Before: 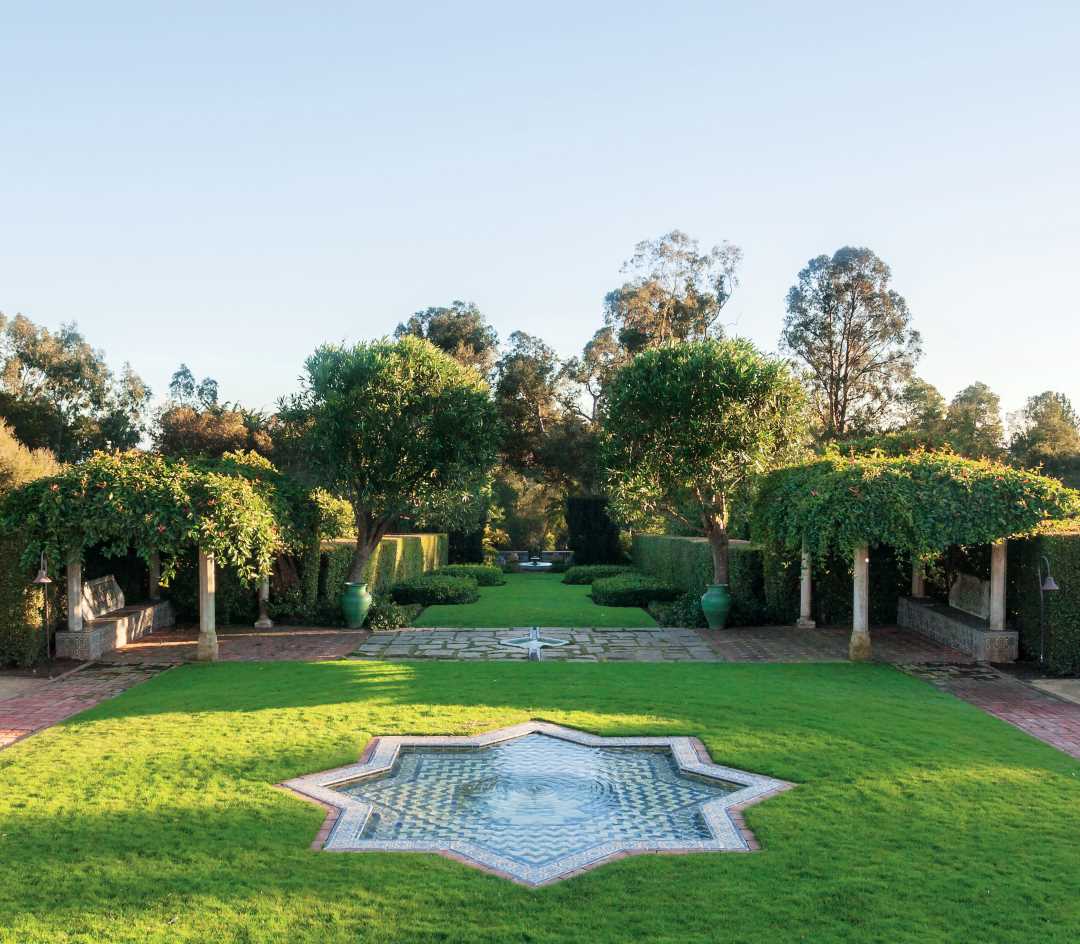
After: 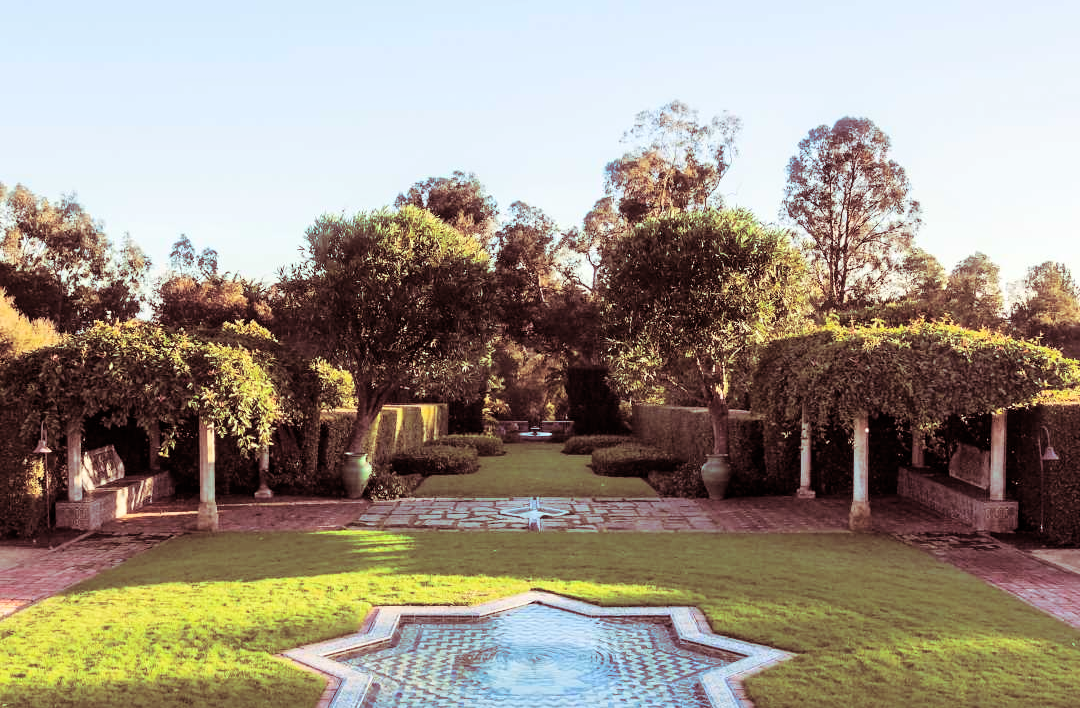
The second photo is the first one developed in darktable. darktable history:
crop: top 13.819%, bottom 11.169%
tone curve: curves: ch0 [(0, 0) (0.004, 0.001) (0.133, 0.112) (0.325, 0.362) (0.832, 0.893) (1, 1)], color space Lab, linked channels, preserve colors none
shadows and highlights: shadows 37.27, highlights -28.18, soften with gaussian
split-toning: highlights › hue 187.2°, highlights › saturation 0.83, balance -68.05, compress 56.43%
